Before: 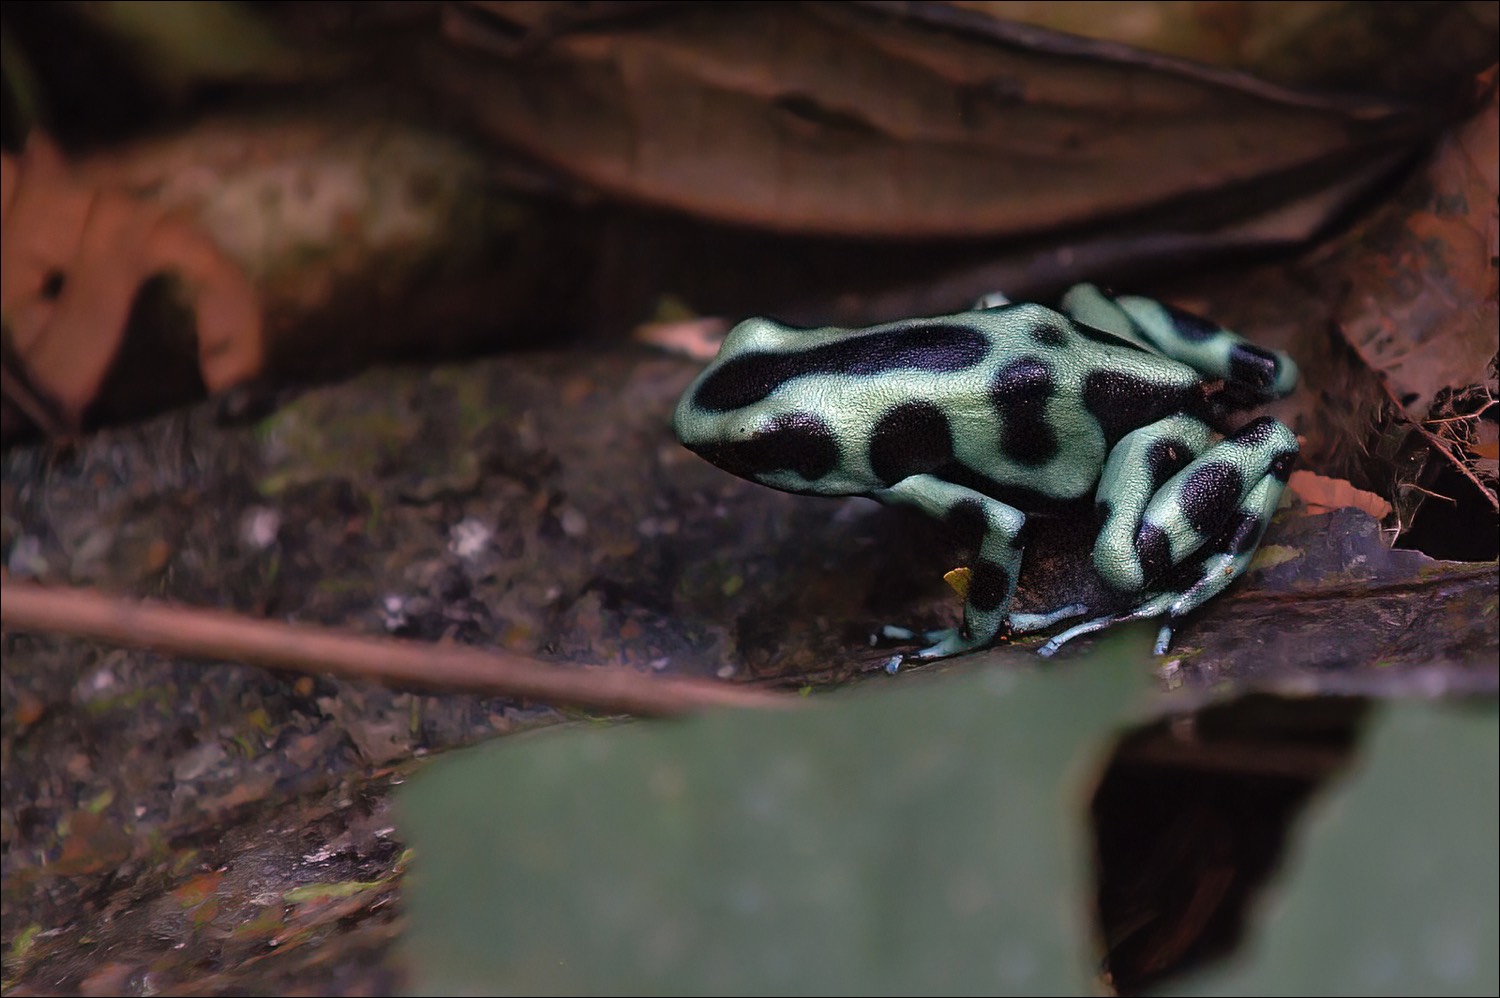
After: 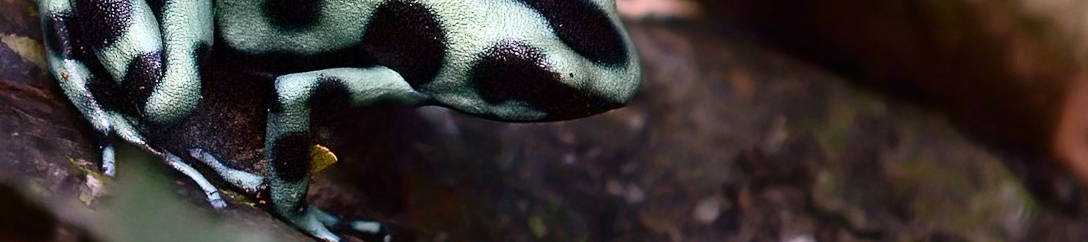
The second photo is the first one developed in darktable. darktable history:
contrast brightness saturation: contrast 0.28
crop and rotate: angle 16.12°, top 30.835%, bottom 35.653%
